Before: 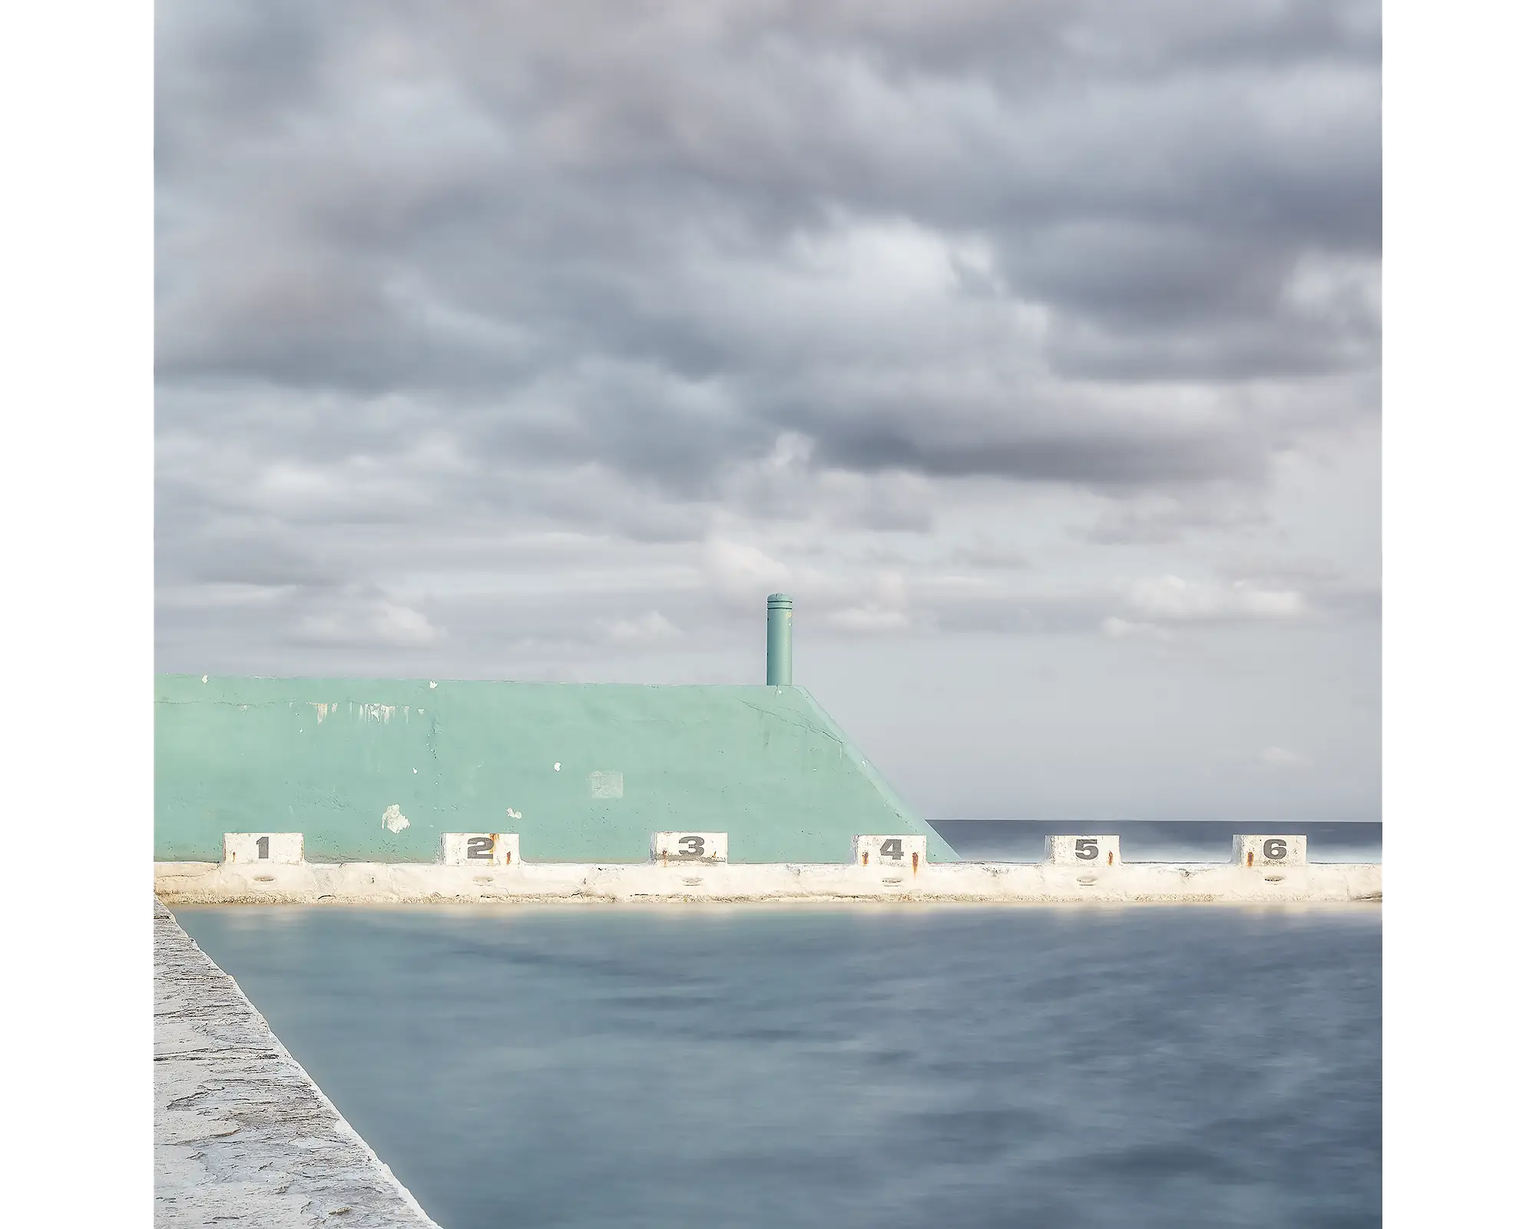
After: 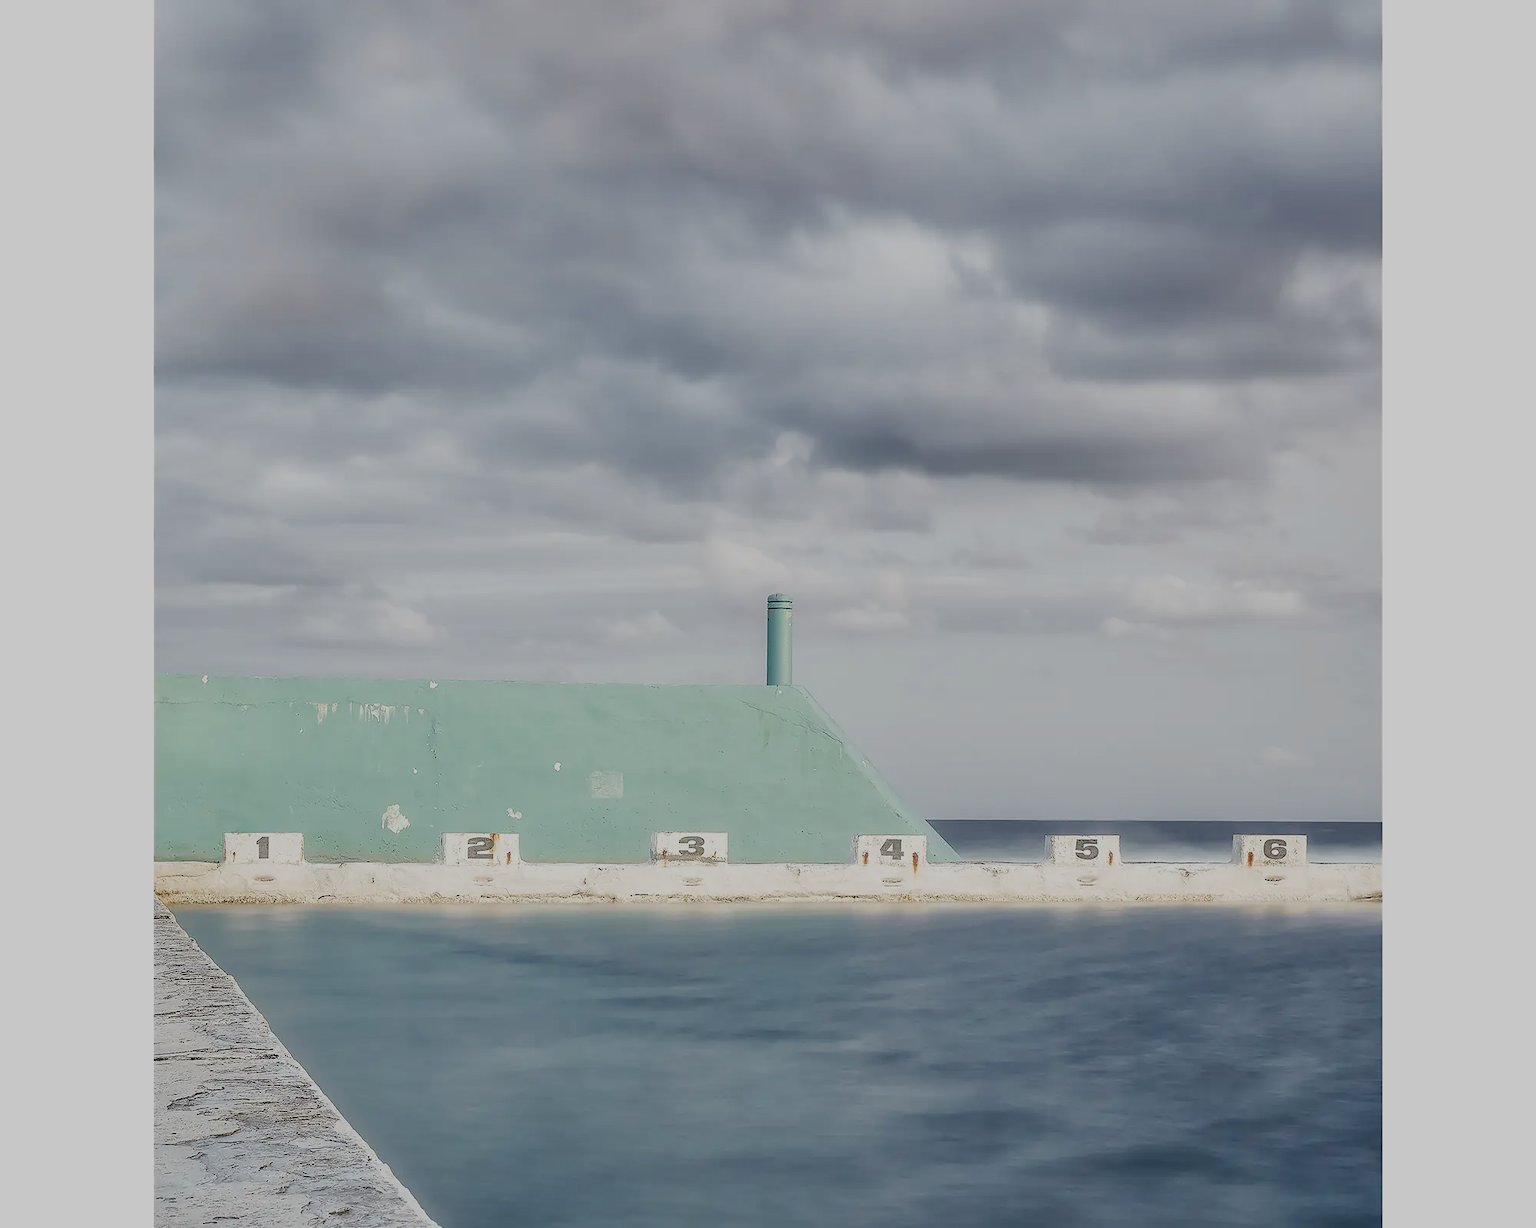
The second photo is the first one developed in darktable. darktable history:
filmic rgb: middle gray luminance 29%, black relative exposure -10.3 EV, white relative exposure 5.5 EV, threshold 6 EV, target black luminance 0%, hardness 3.95, latitude 2.04%, contrast 1.132, highlights saturation mix 5%, shadows ↔ highlights balance 15.11%, add noise in highlights 0, preserve chrominance no, color science v3 (2019), use custom middle-gray values true, iterations of high-quality reconstruction 0, contrast in highlights soft, enable highlight reconstruction true
